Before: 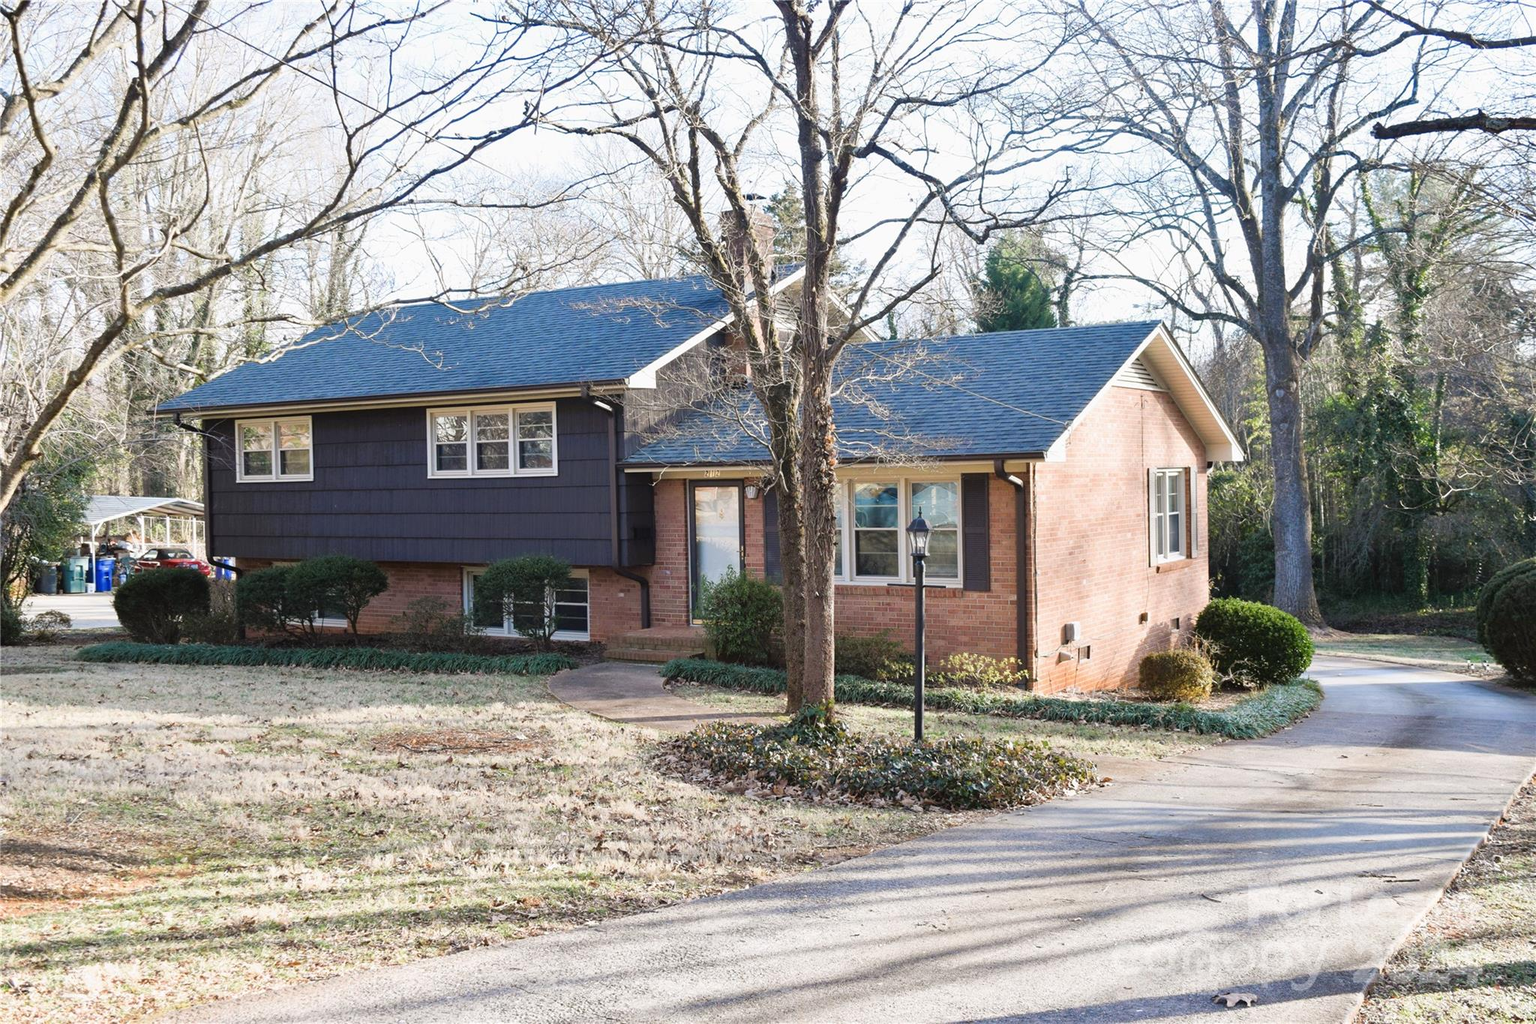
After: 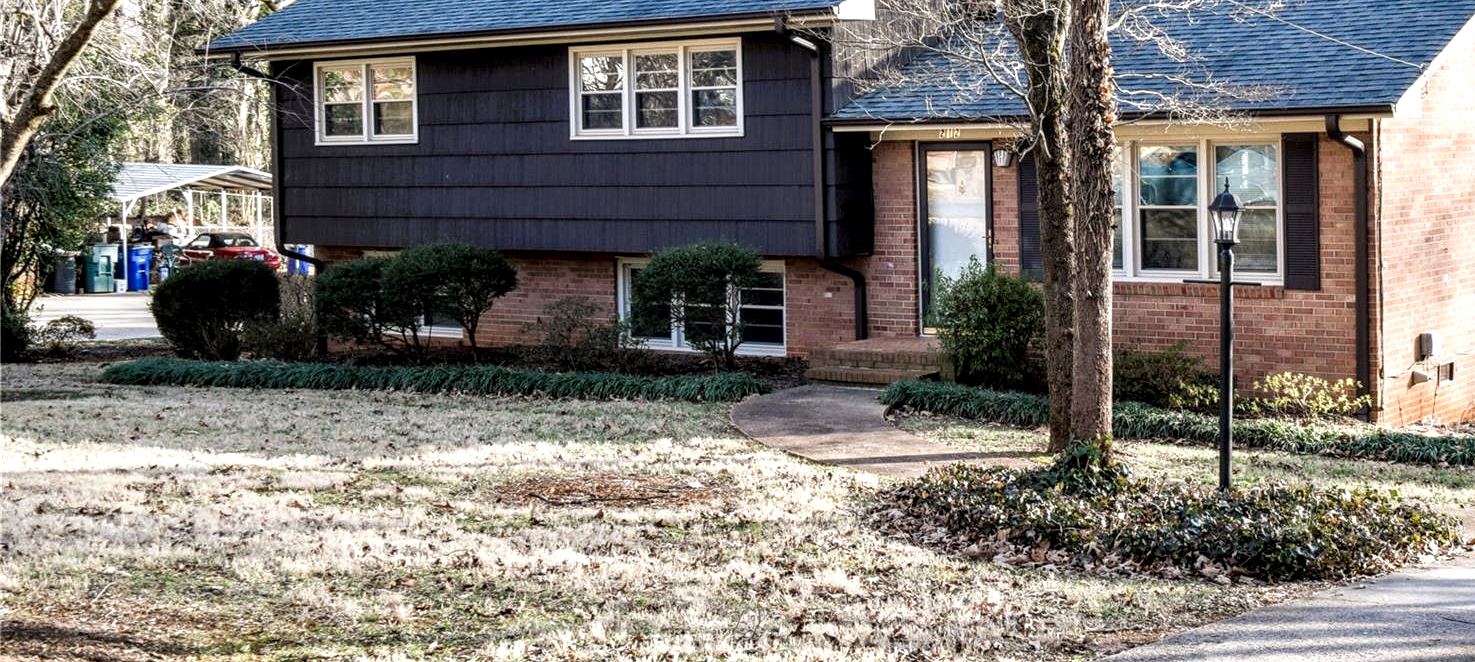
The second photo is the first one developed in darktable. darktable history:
crop: top 36.498%, right 27.964%, bottom 14.995%
local contrast: highlights 19%, detail 186%
